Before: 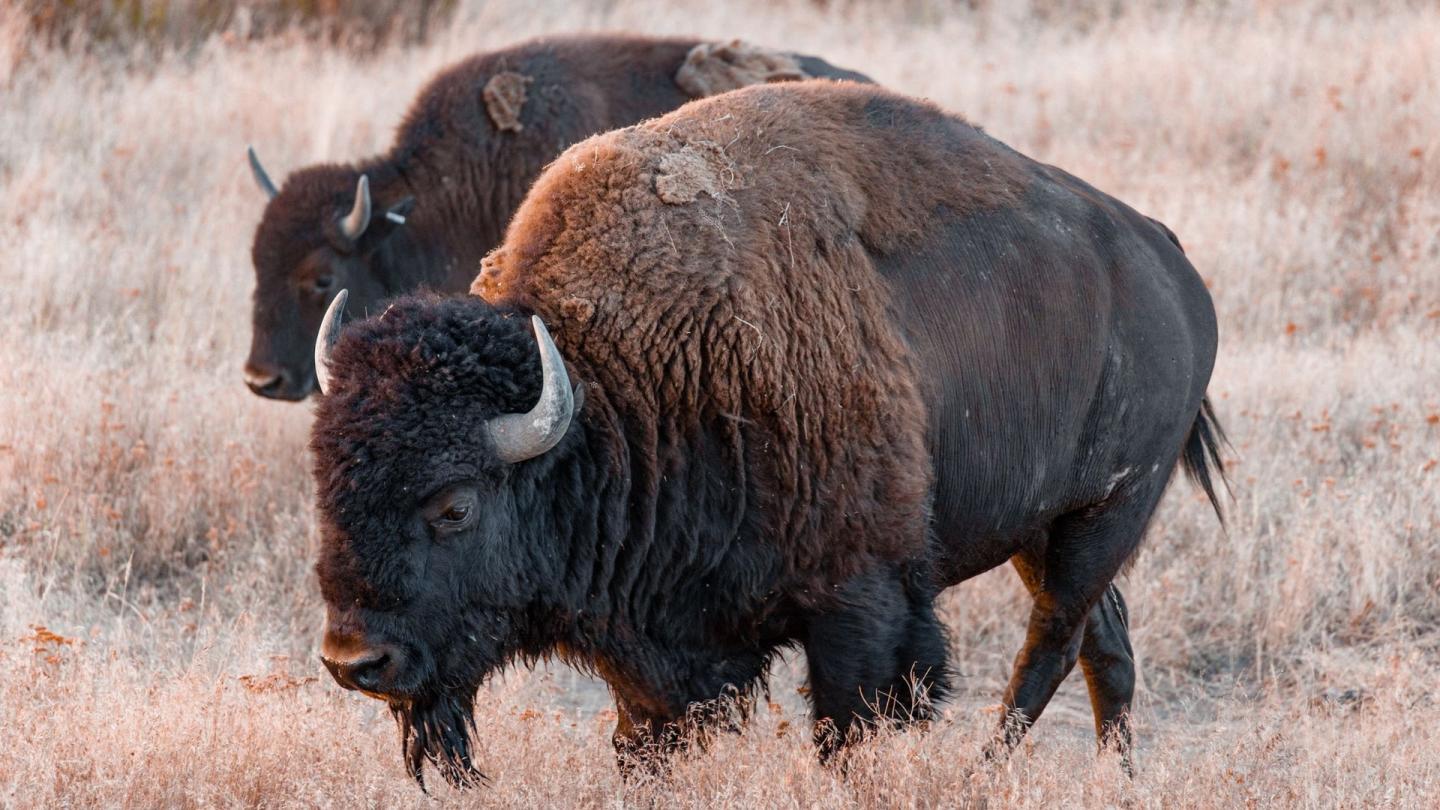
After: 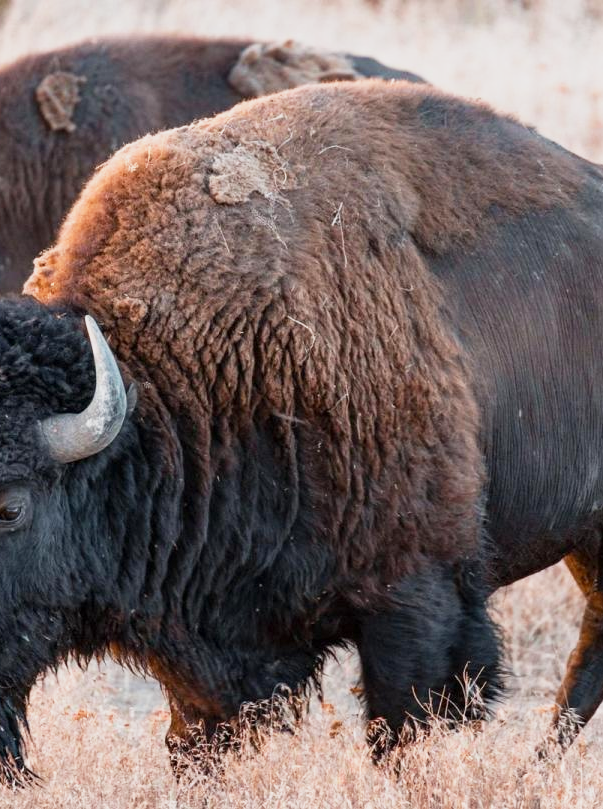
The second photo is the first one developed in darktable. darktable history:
crop: left 31.095%, right 26.978%
base curve: curves: ch0 [(0, 0) (0.088, 0.125) (0.176, 0.251) (0.354, 0.501) (0.613, 0.749) (1, 0.877)], preserve colors none
